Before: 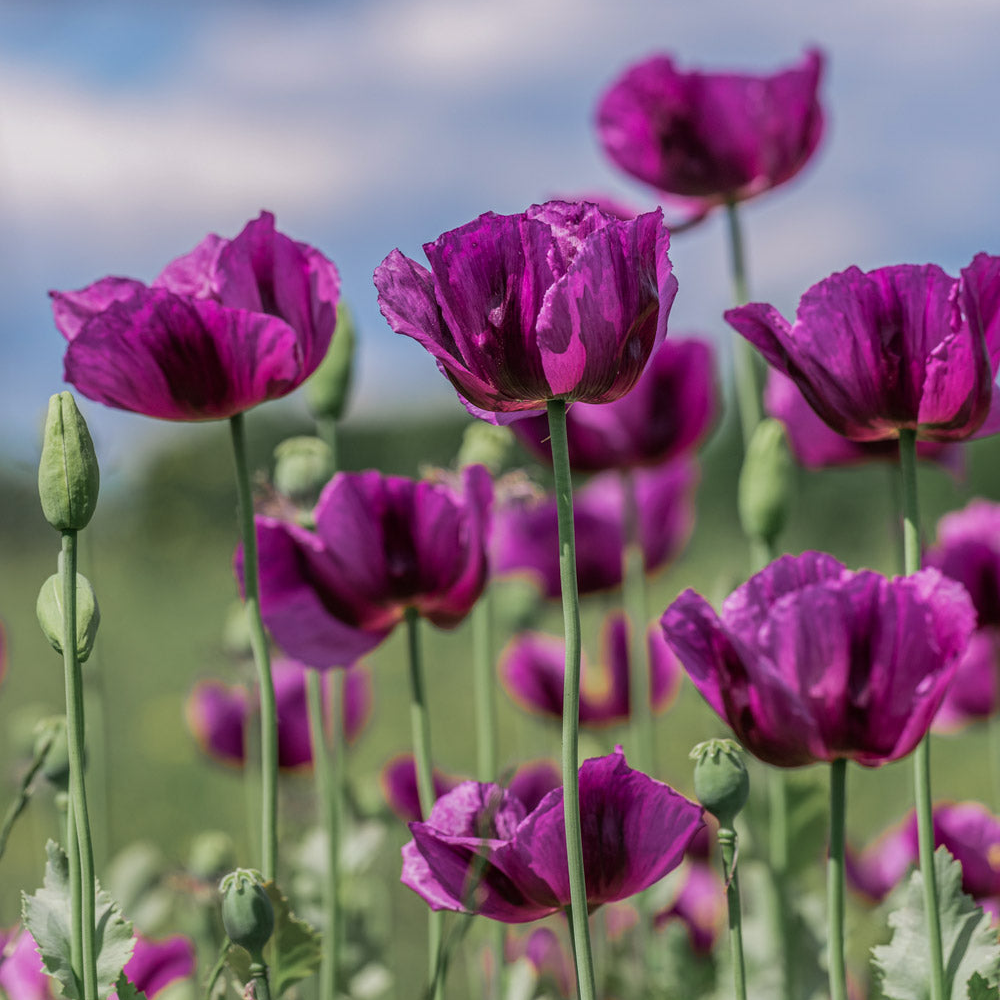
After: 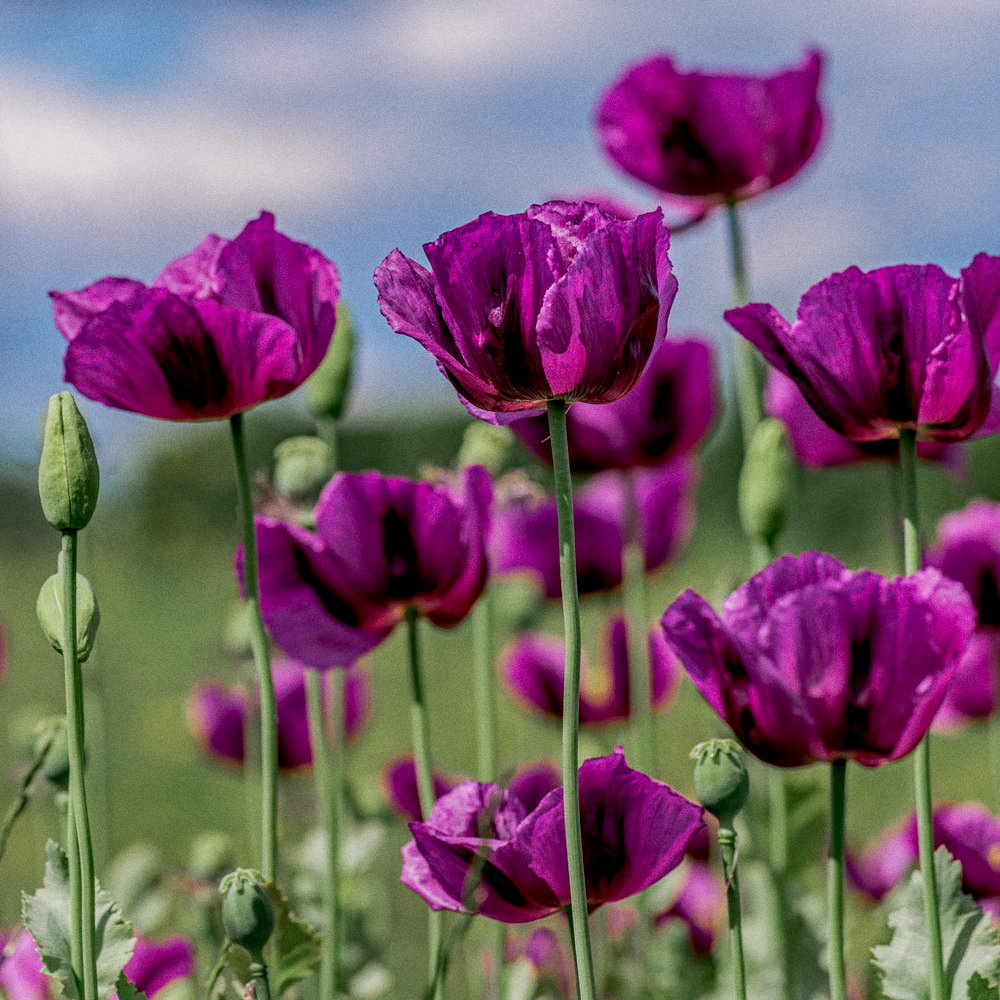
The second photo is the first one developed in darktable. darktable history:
exposure: black level correction 0.01, exposure 0.014 EV, compensate highlight preservation false
grain: coarseness 0.47 ISO
base curve: exposure shift 0, preserve colors none
haze removal: compatibility mode true, adaptive false
